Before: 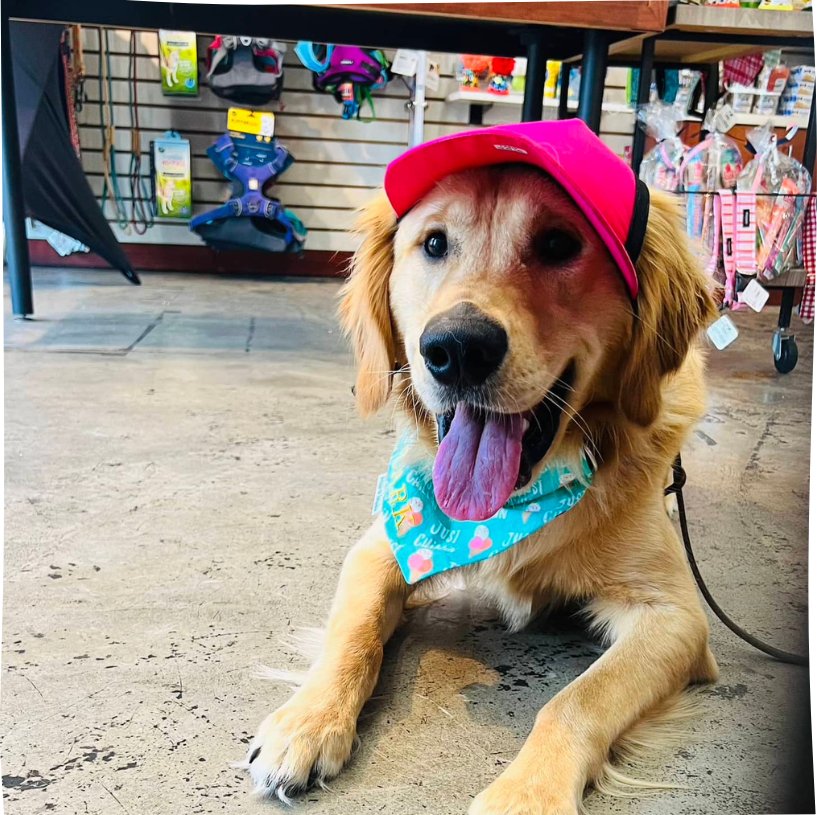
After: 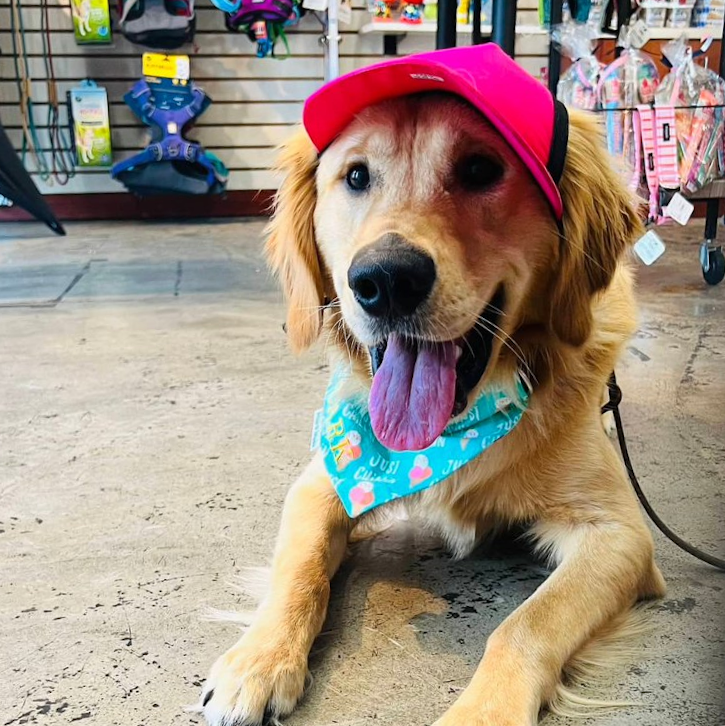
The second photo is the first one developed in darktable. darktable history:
crop and rotate: angle 3.45°, left 5.974%, top 5.684%
